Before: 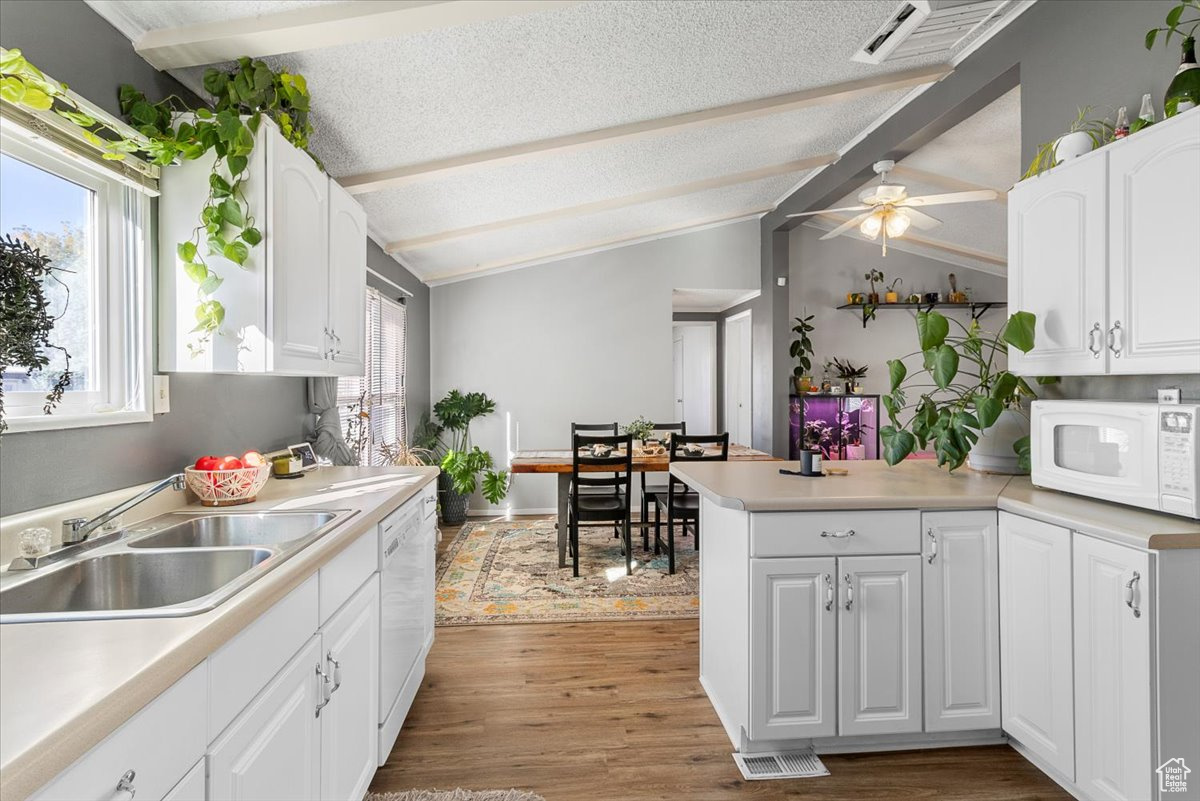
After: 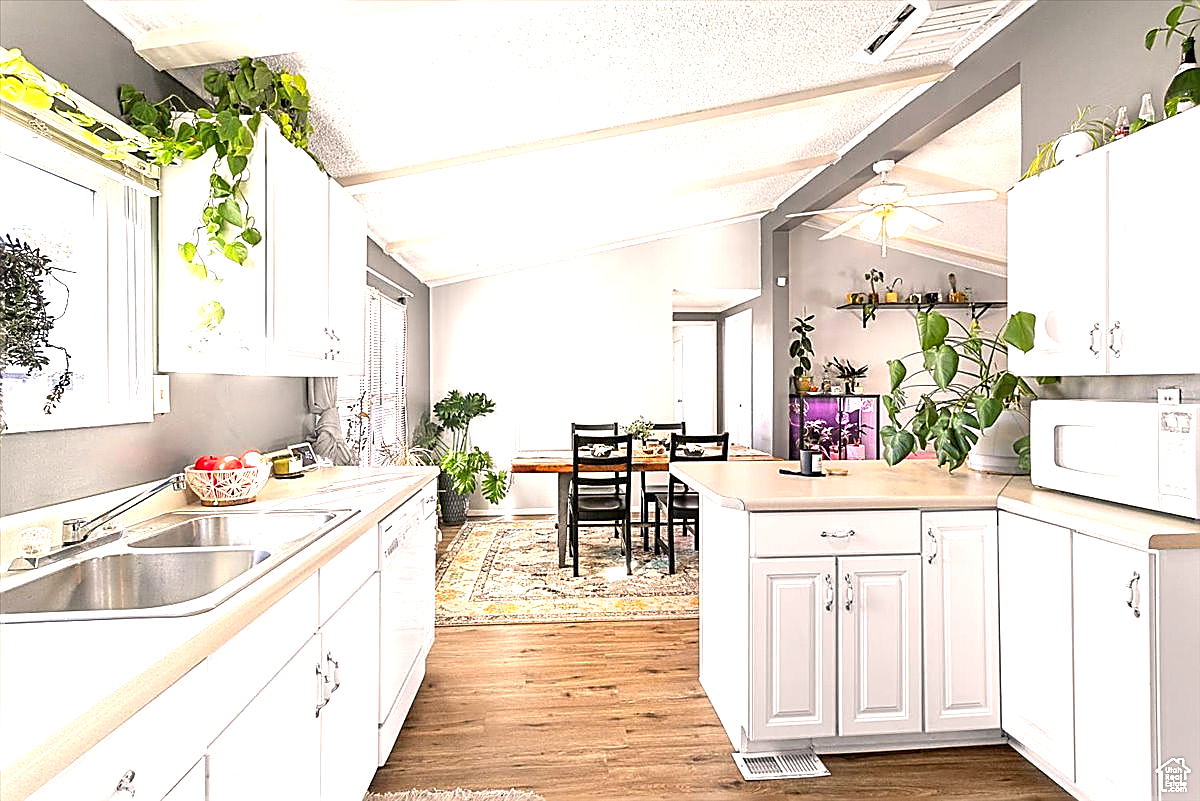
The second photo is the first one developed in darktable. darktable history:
color correction: highlights a* 5.8, highlights b* 4.69
sharpen: radius 1.682, amount 1.291
exposure: black level correction 0, exposure 1.107 EV, compensate highlight preservation false
